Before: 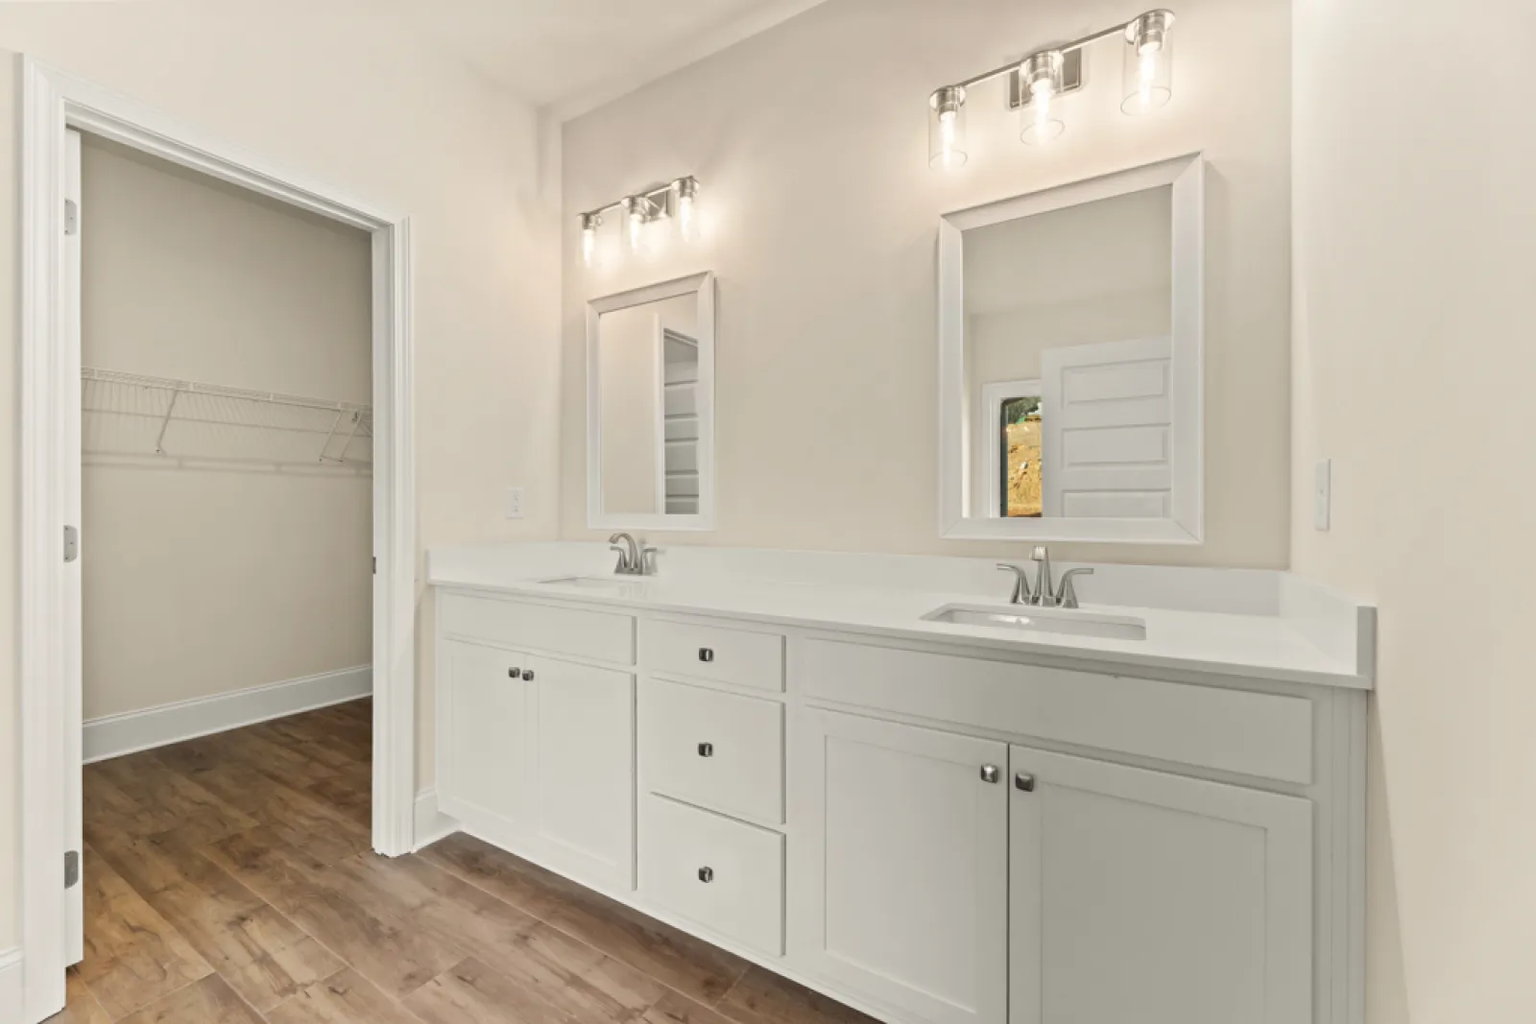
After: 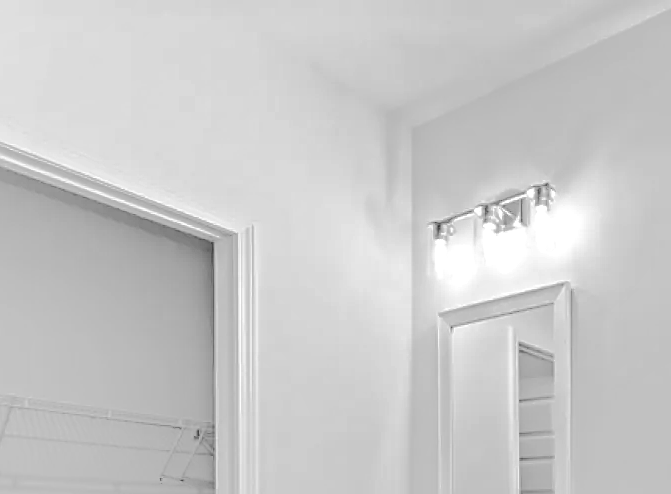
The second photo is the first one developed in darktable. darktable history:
monochrome: on, module defaults
local contrast: highlights 0%, shadows 0%, detail 133%
base curve: curves: ch0 [(0.065, 0.026) (0.236, 0.358) (0.53, 0.546) (0.777, 0.841) (0.924, 0.992)], preserve colors average RGB
sharpen: on, module defaults
crop and rotate: left 10.817%, top 0.062%, right 47.194%, bottom 53.626%
